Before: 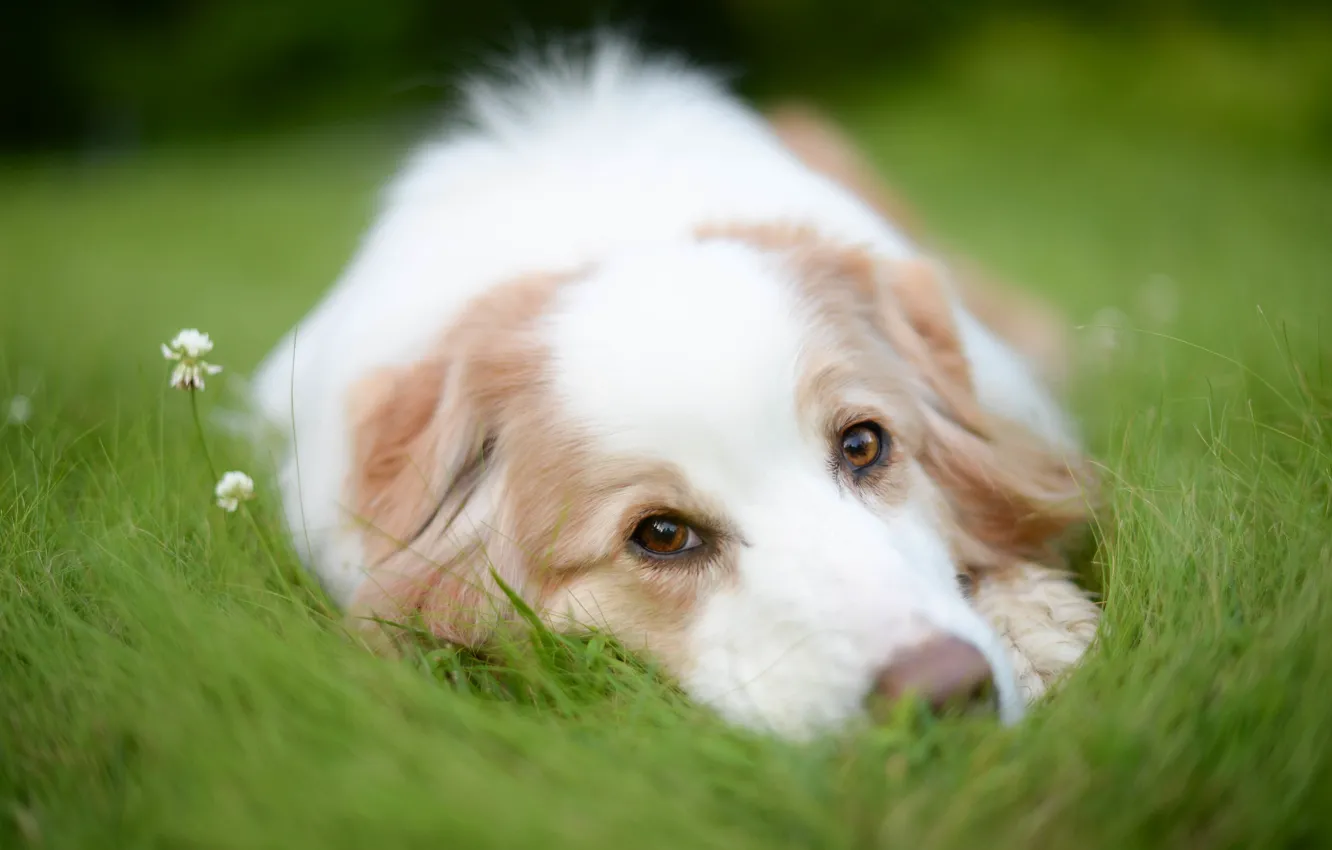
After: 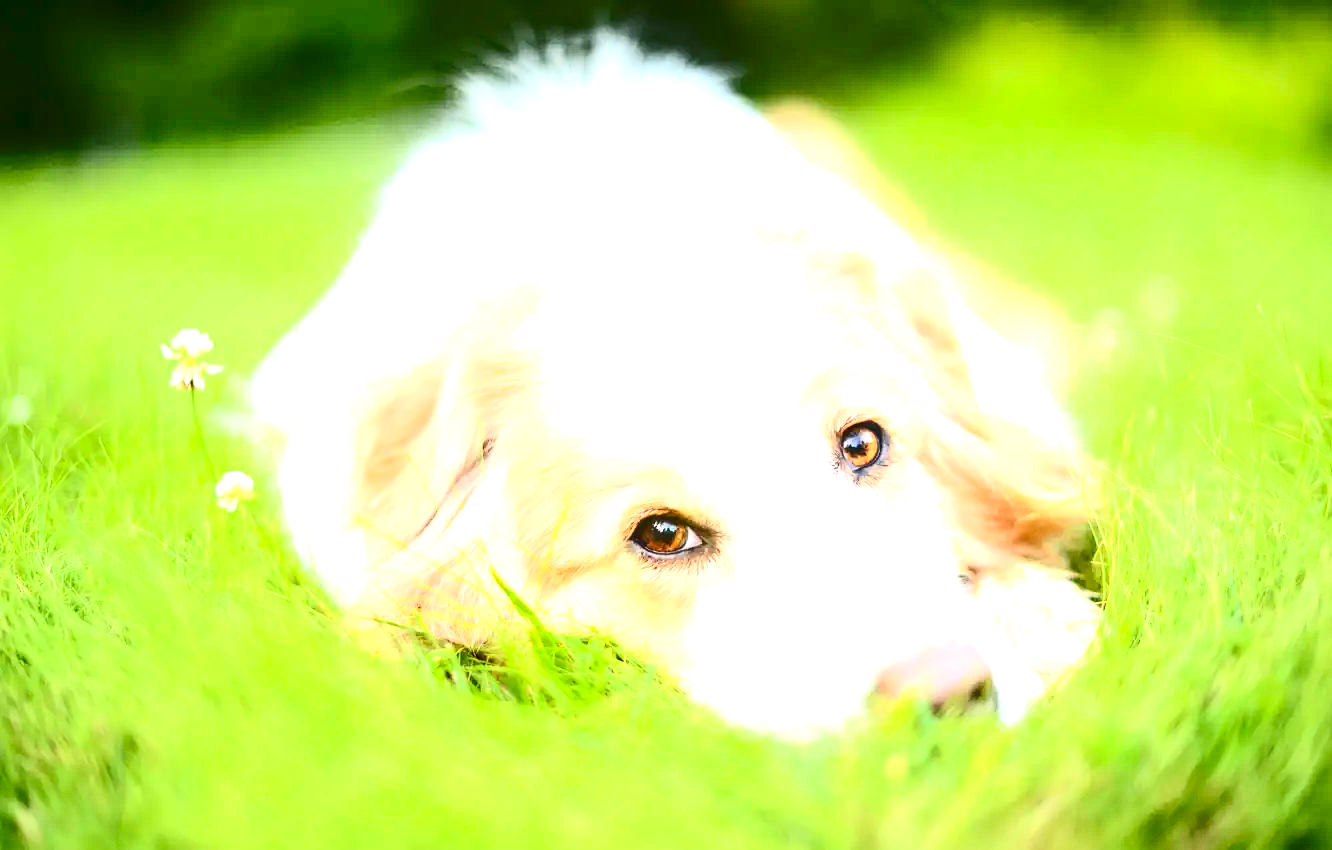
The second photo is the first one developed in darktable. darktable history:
contrast brightness saturation: contrast 0.398, brightness 0.054, saturation 0.249
sharpen: radius 1.569, amount 0.357, threshold 1.624
exposure: exposure 2.013 EV, compensate exposure bias true, compensate highlight preservation false
local contrast: on, module defaults
